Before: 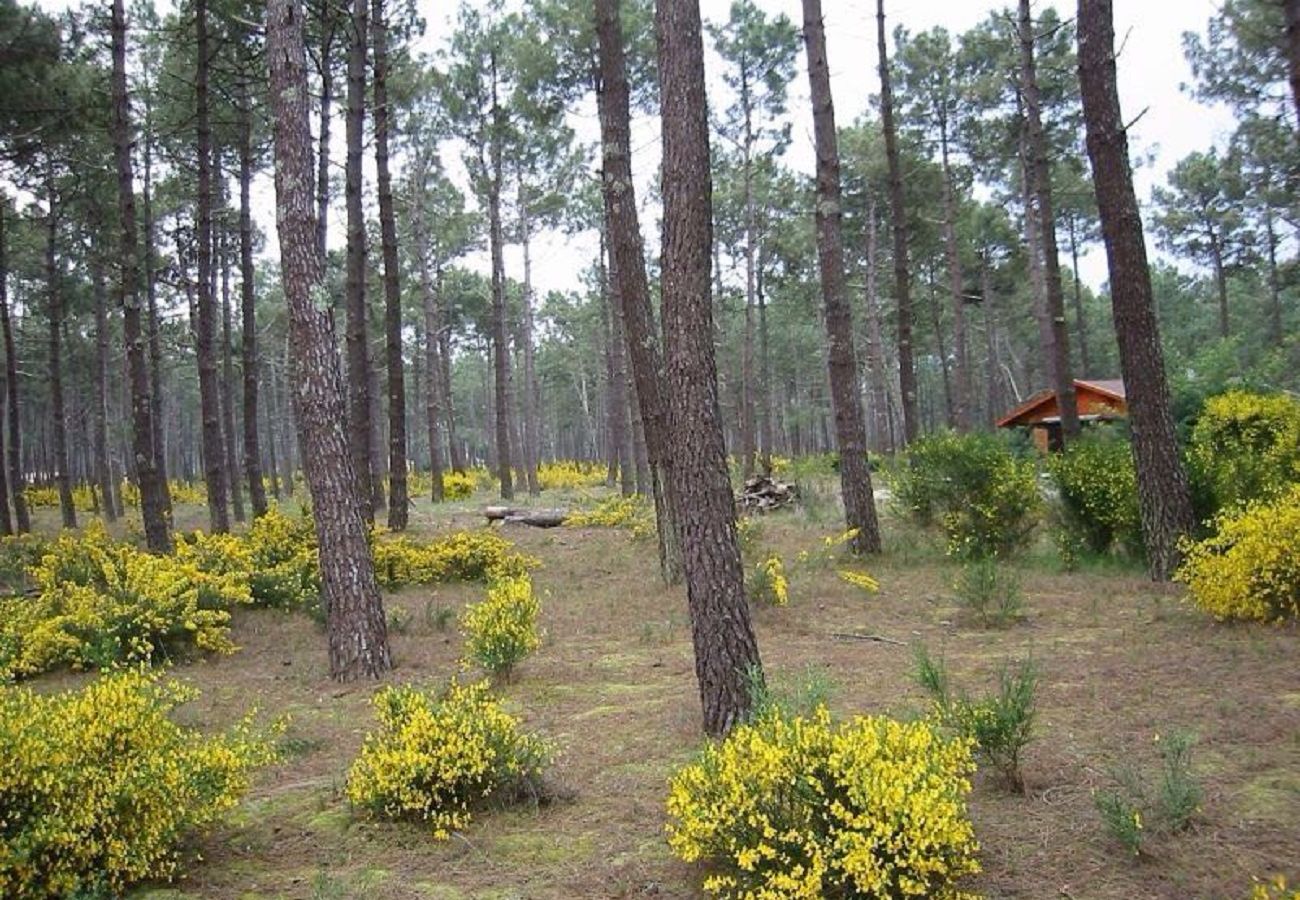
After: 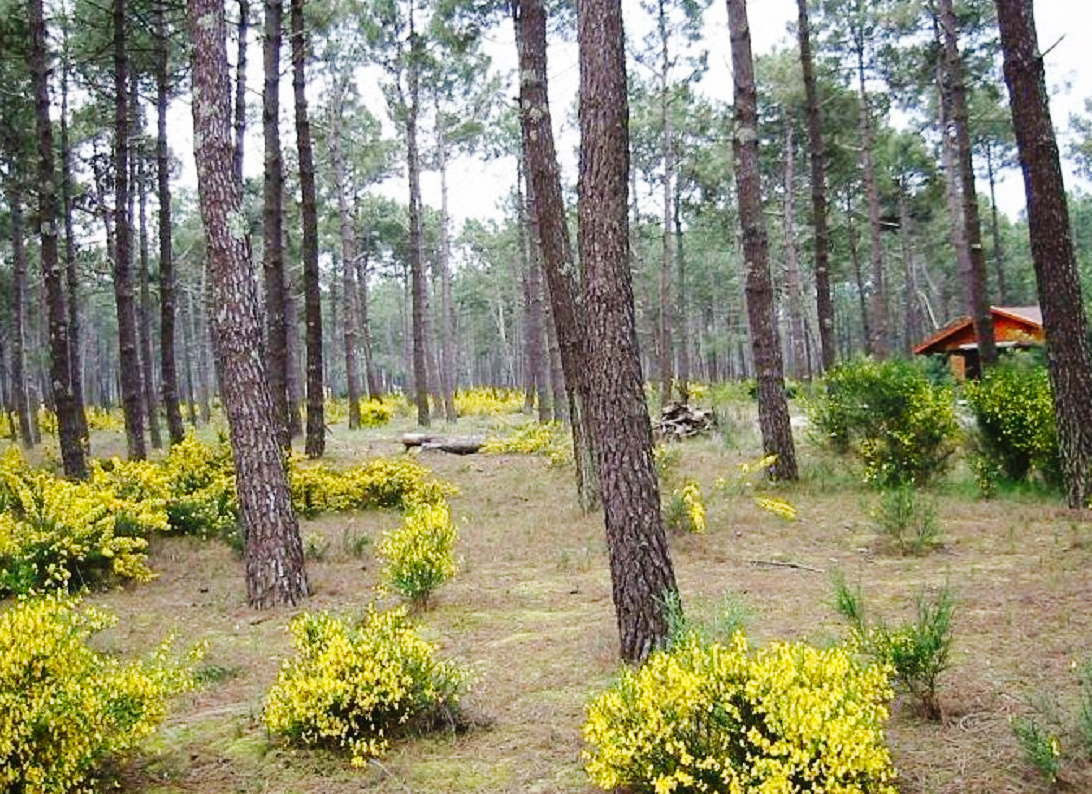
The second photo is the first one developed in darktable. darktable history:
crop: left 6.446%, top 8.188%, right 9.538%, bottom 3.548%
base curve: curves: ch0 [(0, 0) (0.036, 0.025) (0.121, 0.166) (0.206, 0.329) (0.605, 0.79) (1, 1)], preserve colors none
